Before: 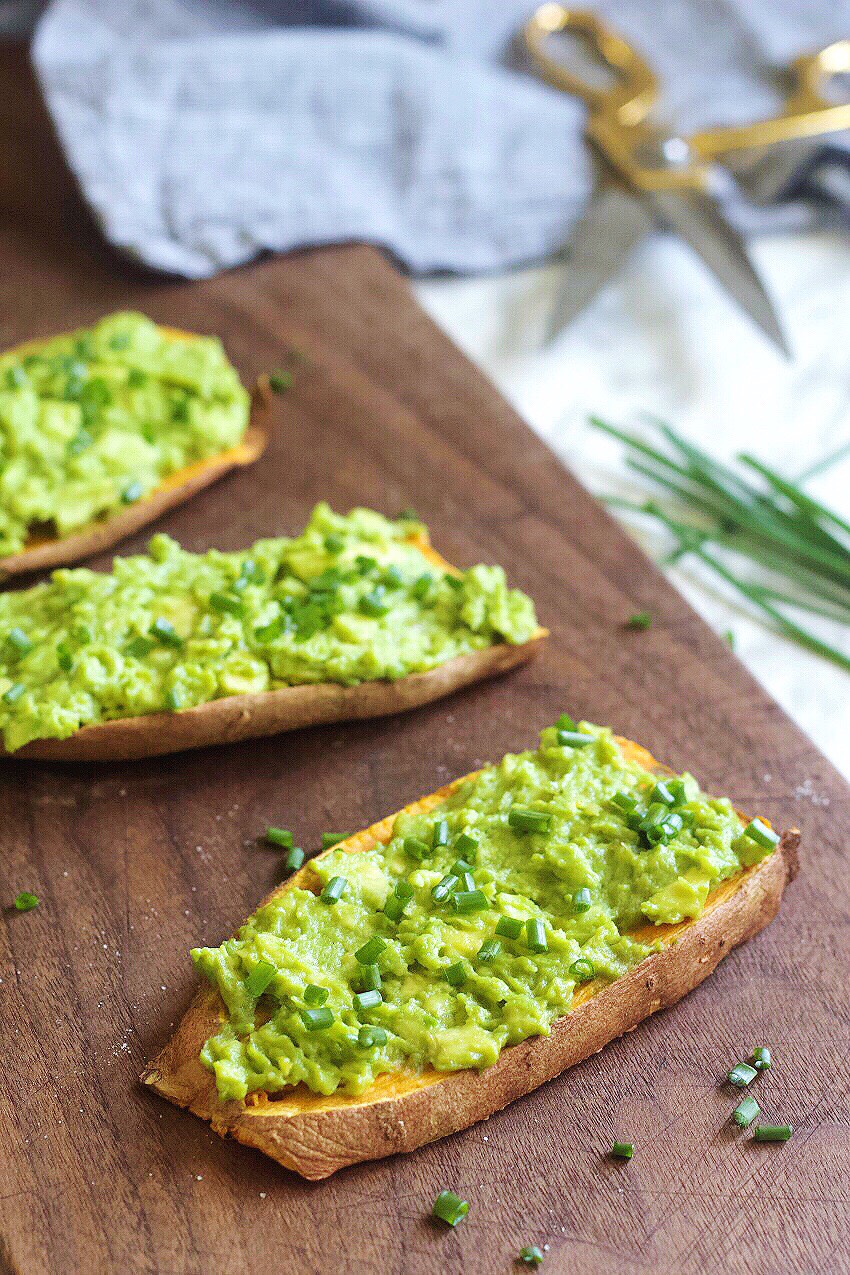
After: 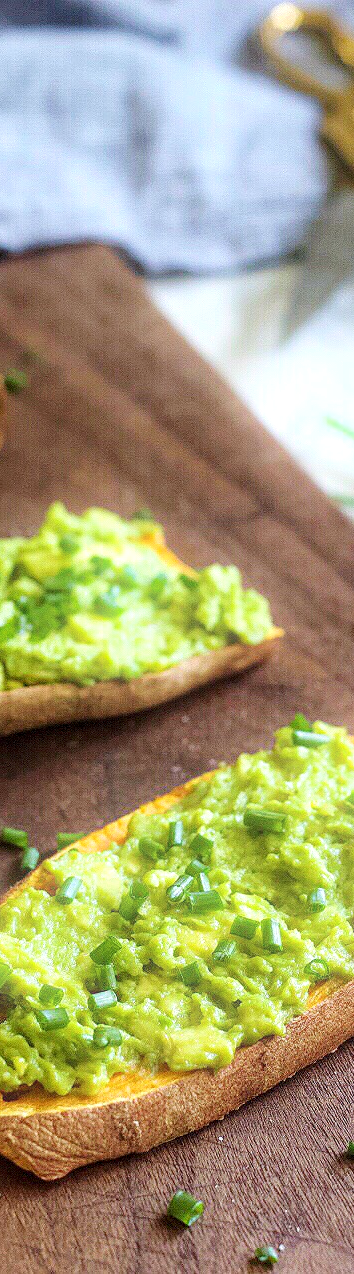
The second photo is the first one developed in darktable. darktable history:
local contrast: detail 130%
crop: left 31.229%, right 27.105%
bloom: size 5%, threshold 95%, strength 15%
haze removal: compatibility mode true, adaptive false
